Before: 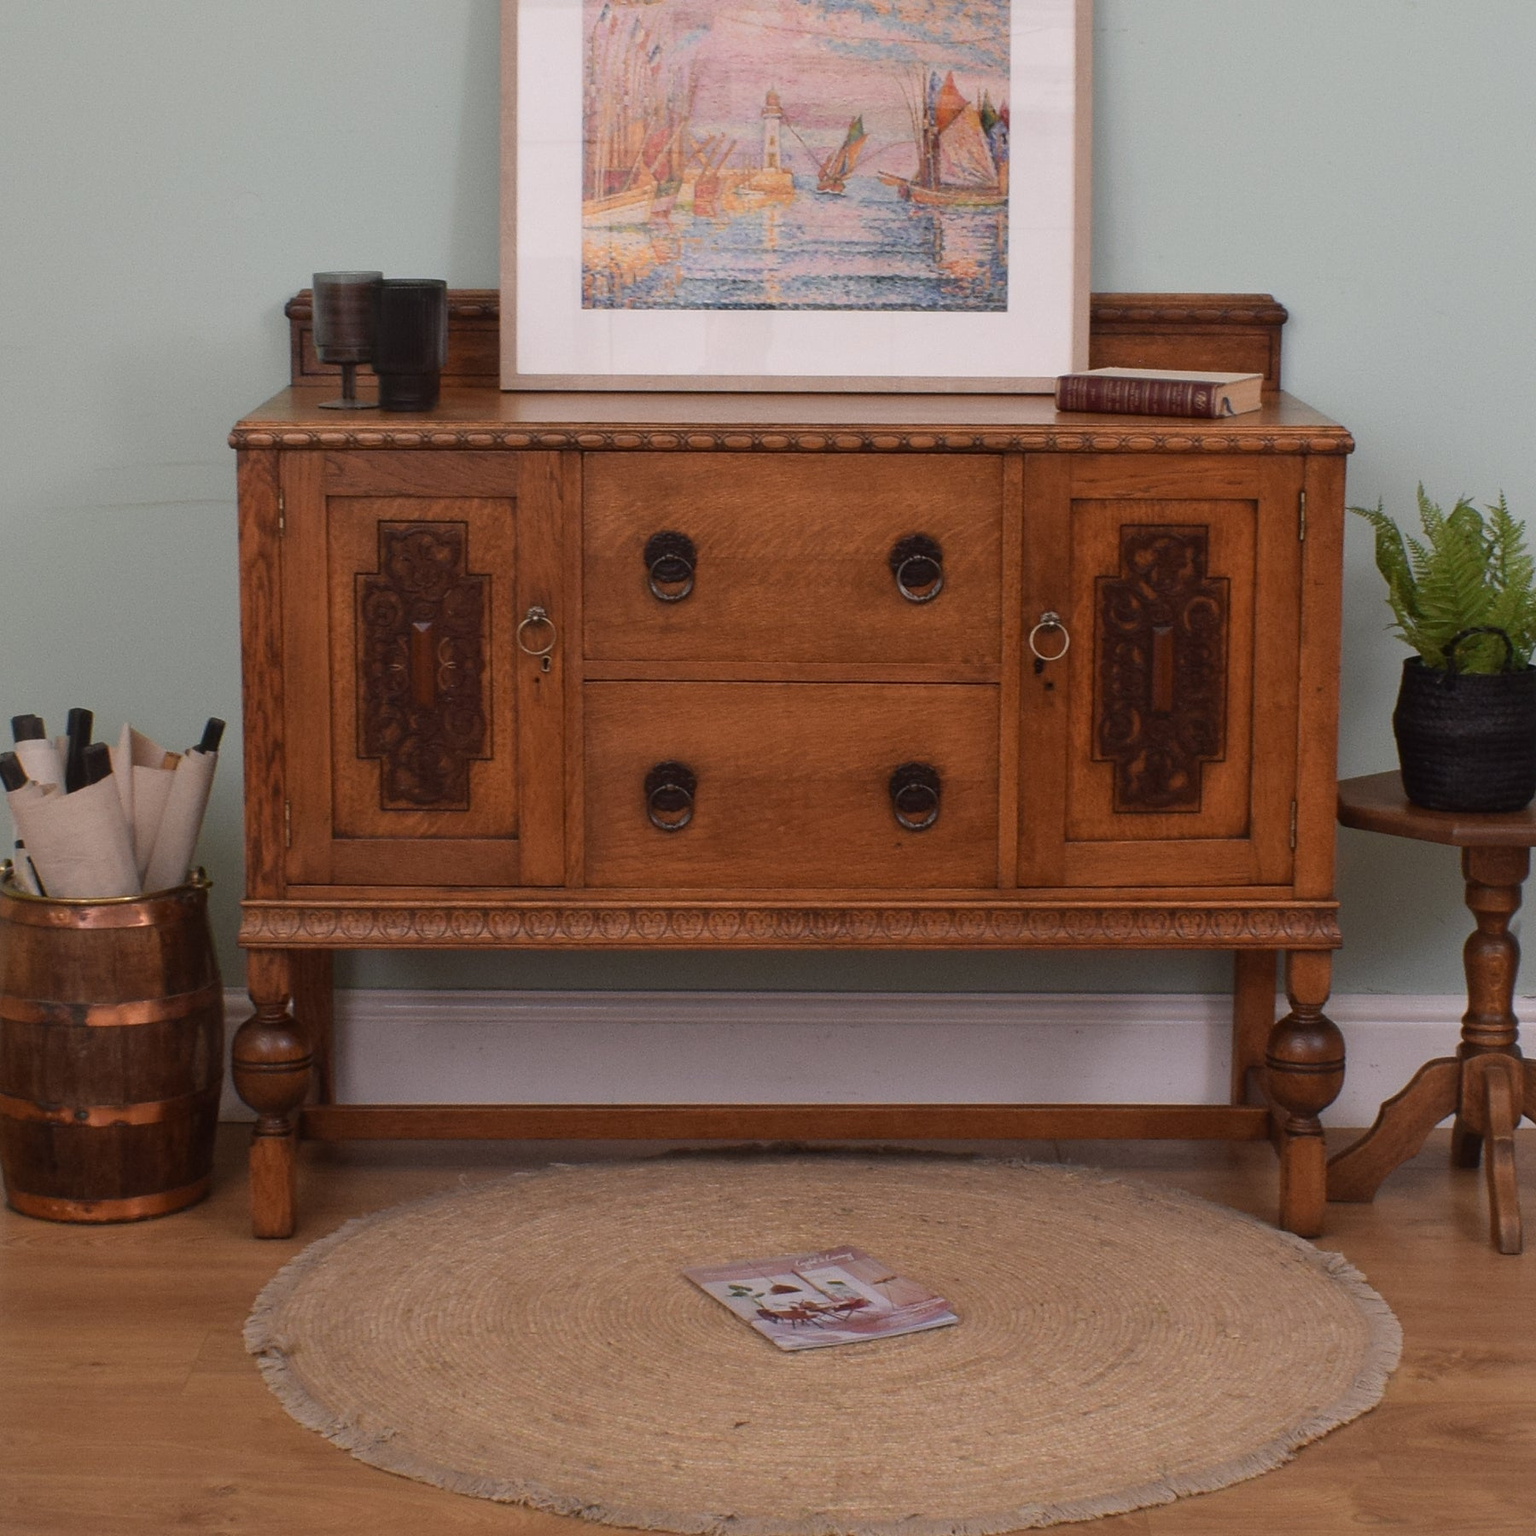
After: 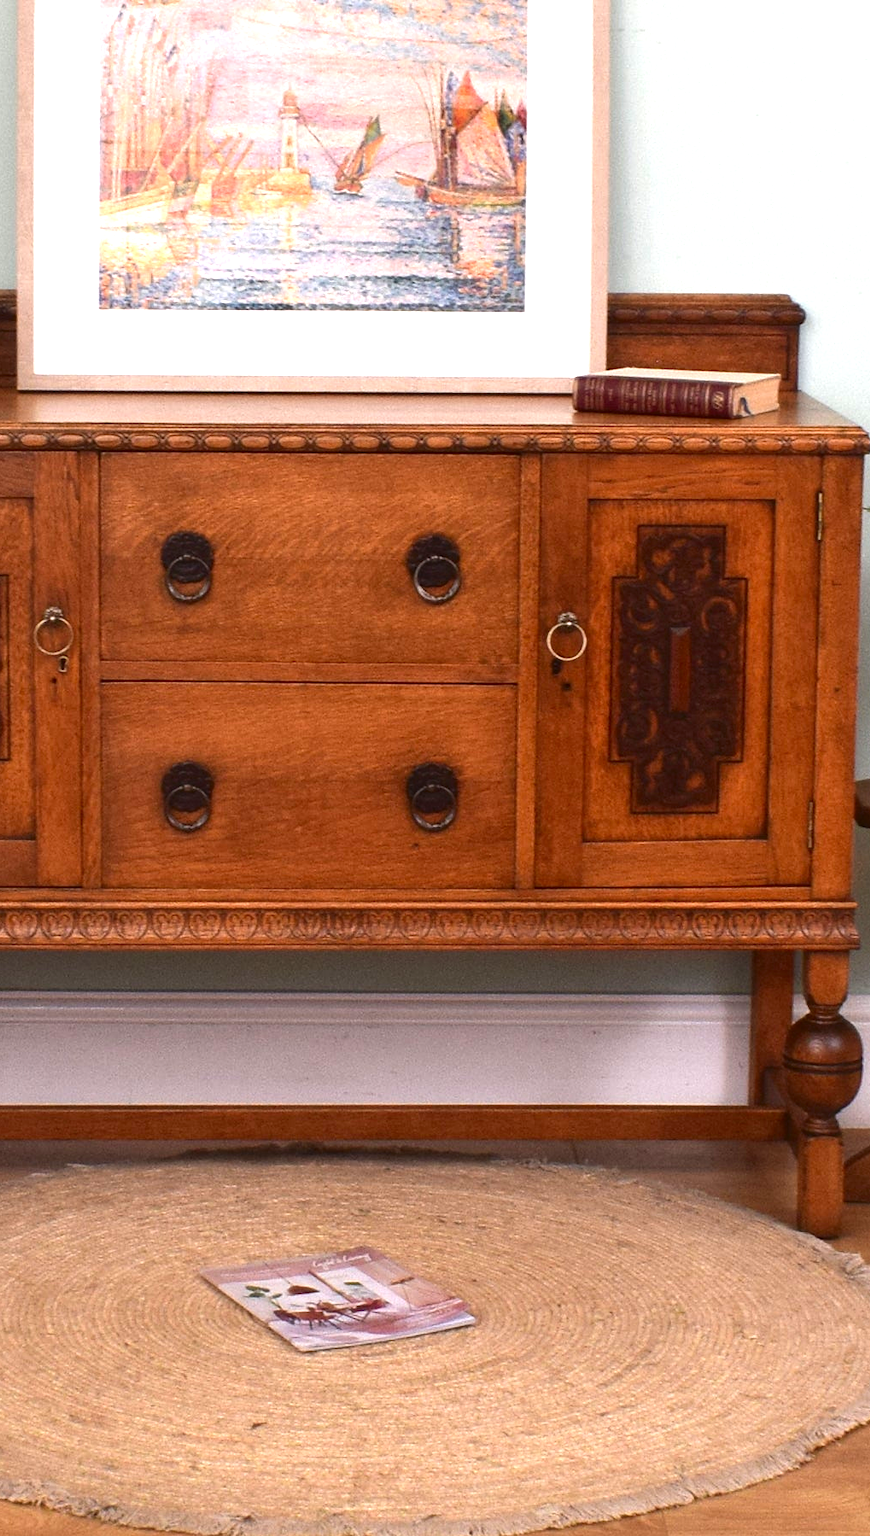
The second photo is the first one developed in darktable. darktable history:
contrast brightness saturation: contrast 0.07, brightness -0.14, saturation 0.11
exposure: black level correction 0, exposure 1.3 EV, compensate exposure bias true, compensate highlight preservation false
crop: left 31.458%, top 0%, right 11.876%
